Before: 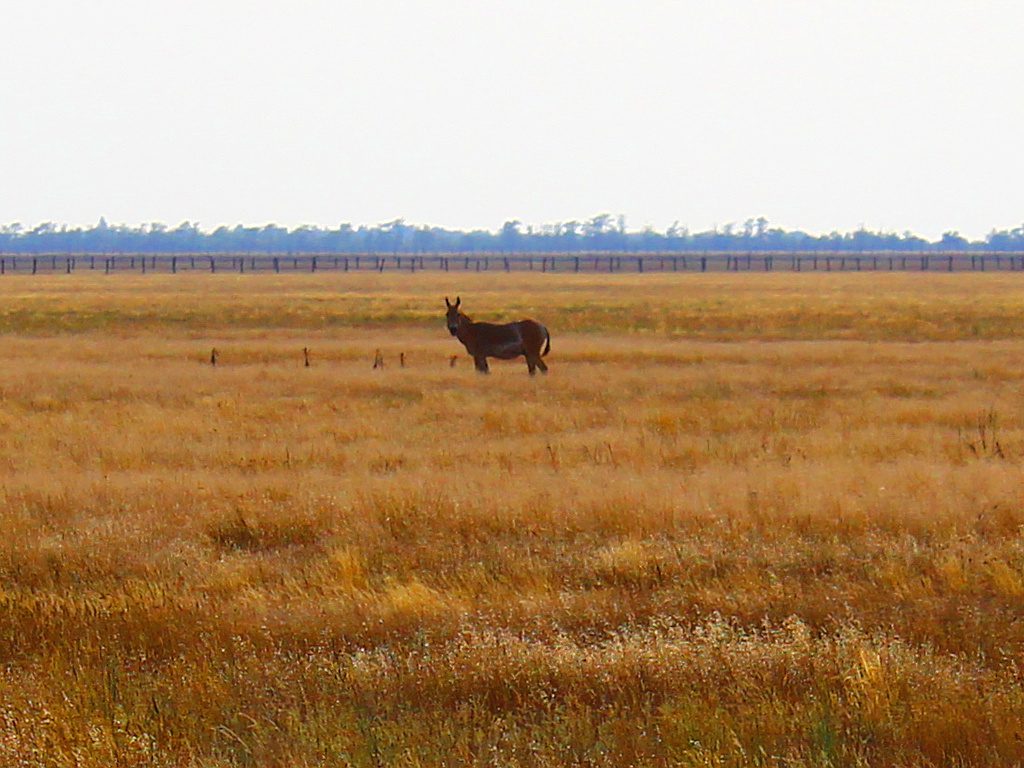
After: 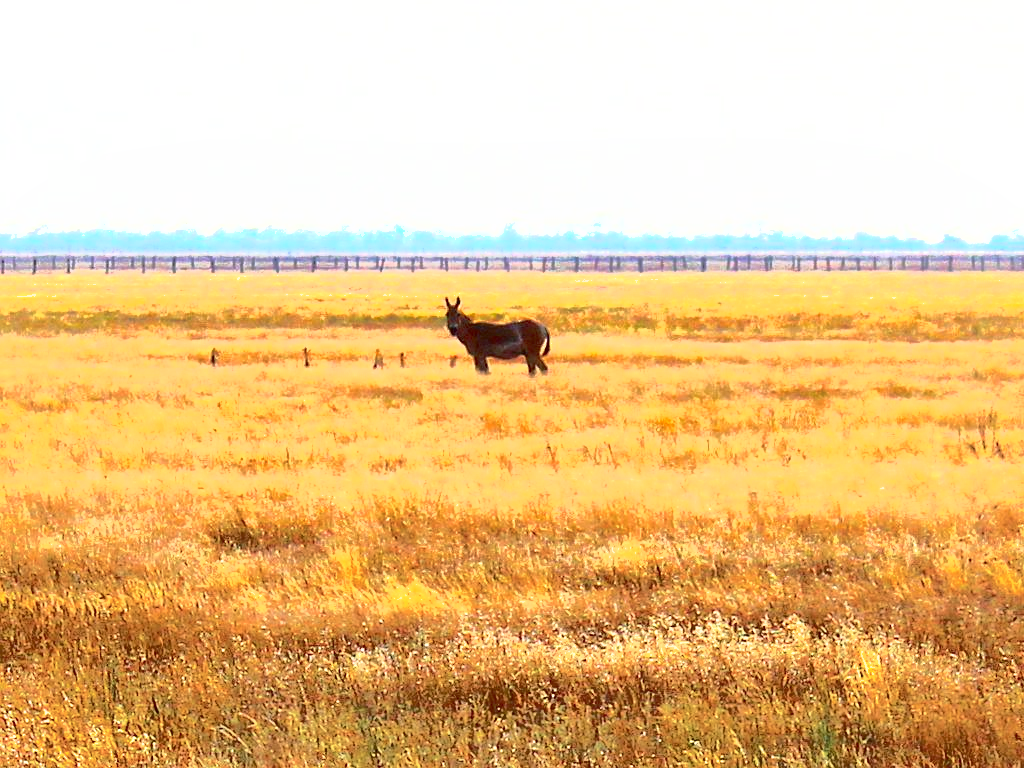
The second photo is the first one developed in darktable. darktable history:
tone curve: curves: ch0 [(0, 0) (0.003, 0.043) (0.011, 0.043) (0.025, 0.035) (0.044, 0.042) (0.069, 0.035) (0.1, 0.03) (0.136, 0.017) (0.177, 0.03) (0.224, 0.06) (0.277, 0.118) (0.335, 0.189) (0.399, 0.297) (0.468, 0.483) (0.543, 0.631) (0.623, 0.746) (0.709, 0.823) (0.801, 0.944) (0.898, 0.966) (1, 1)], color space Lab, independent channels, preserve colors none
local contrast: mode bilateral grid, contrast 100, coarseness 100, detail 93%, midtone range 0.2
contrast brightness saturation: saturation -0.093
exposure: black level correction 0, exposure 1.388 EV, compensate highlight preservation false
shadows and highlights: on, module defaults
